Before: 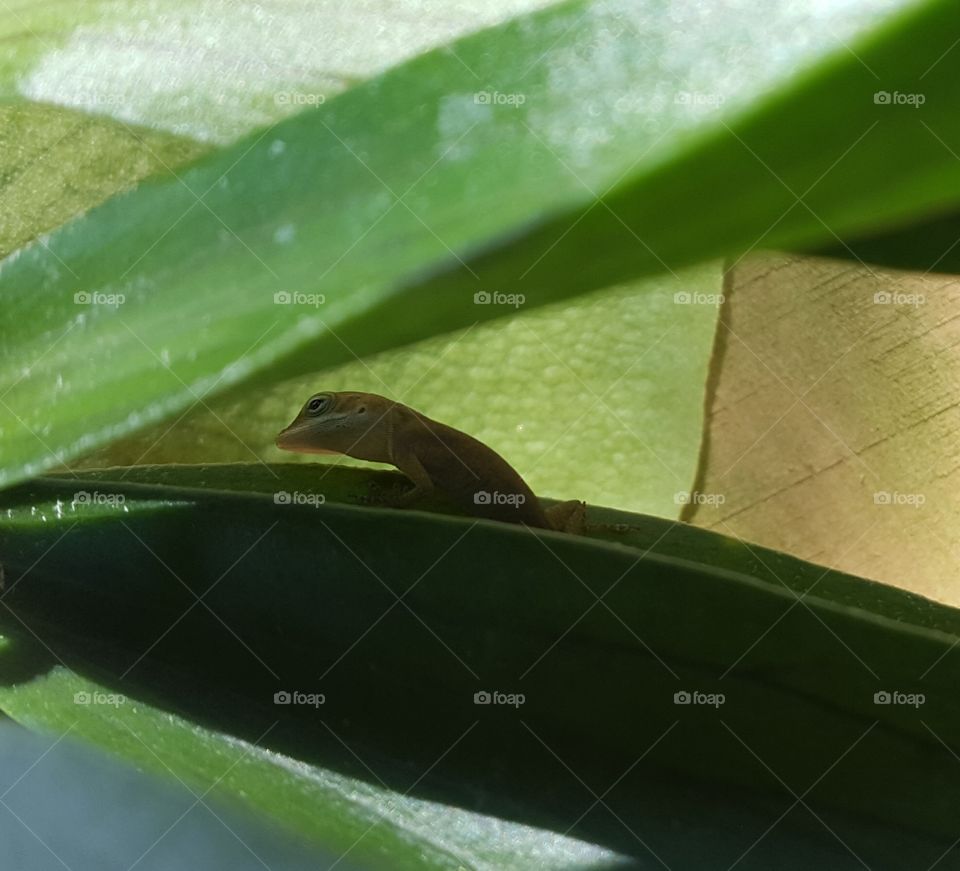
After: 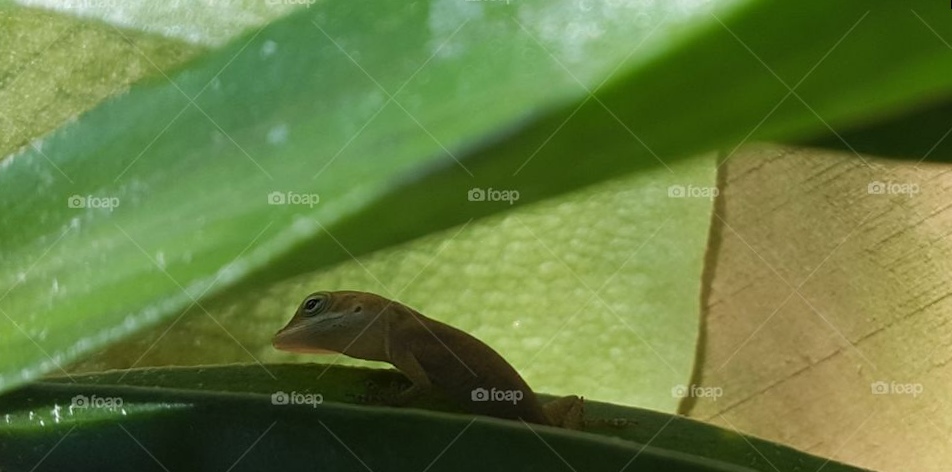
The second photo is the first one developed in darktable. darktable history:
rotate and perspective: rotation -1°, crop left 0.011, crop right 0.989, crop top 0.025, crop bottom 0.975
crop and rotate: top 10.605%, bottom 33.274%
